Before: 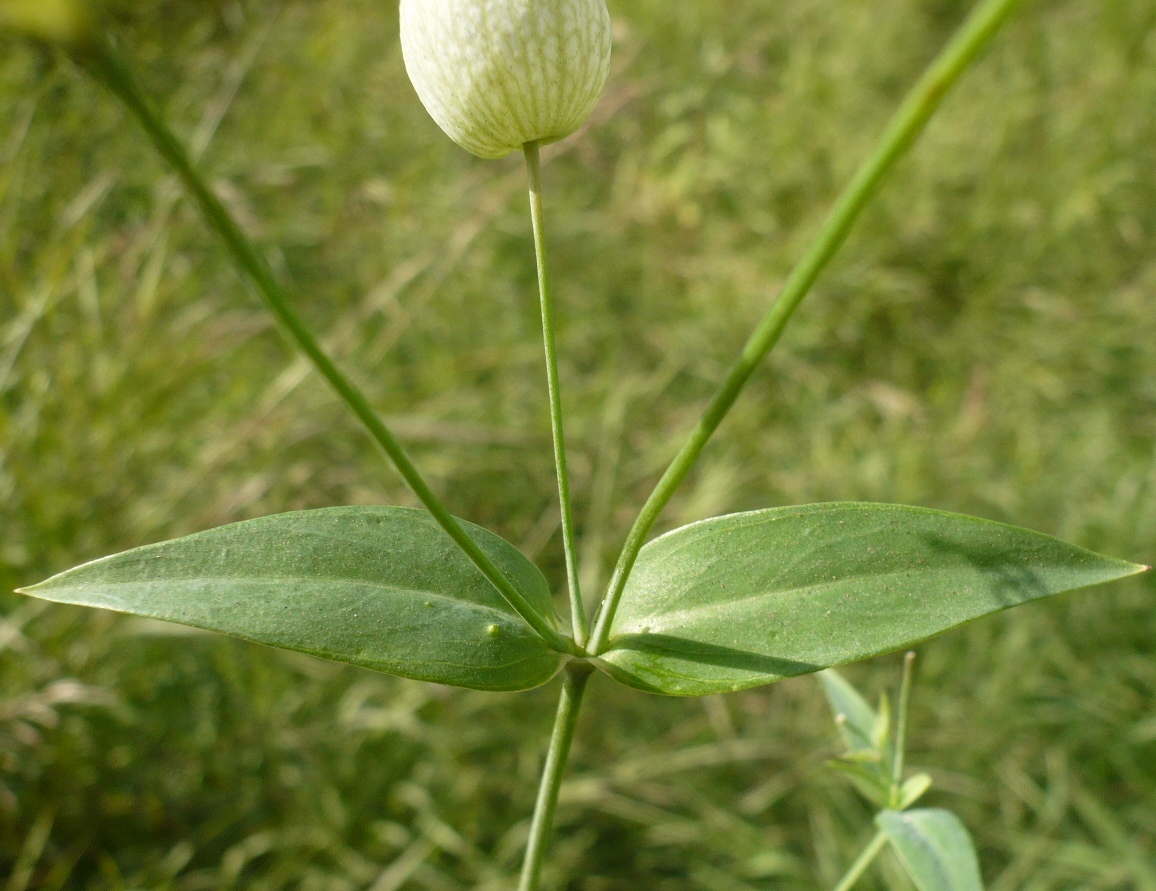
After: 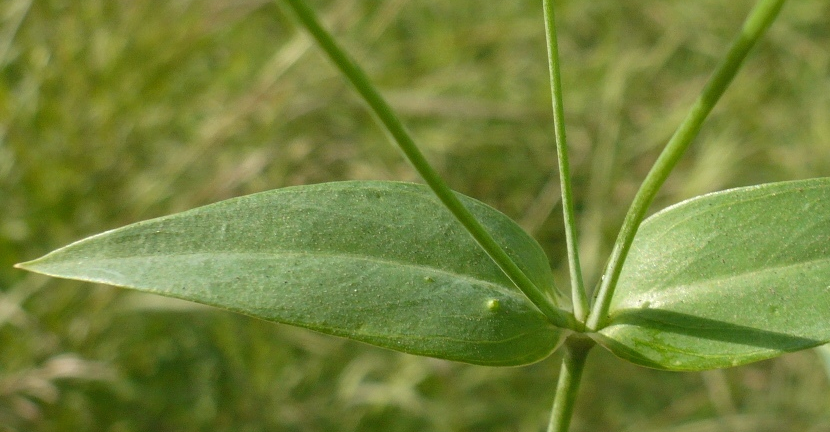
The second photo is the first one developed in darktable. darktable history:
shadows and highlights: on, module defaults
crop: top 36.523%, right 28.187%, bottom 14.907%
